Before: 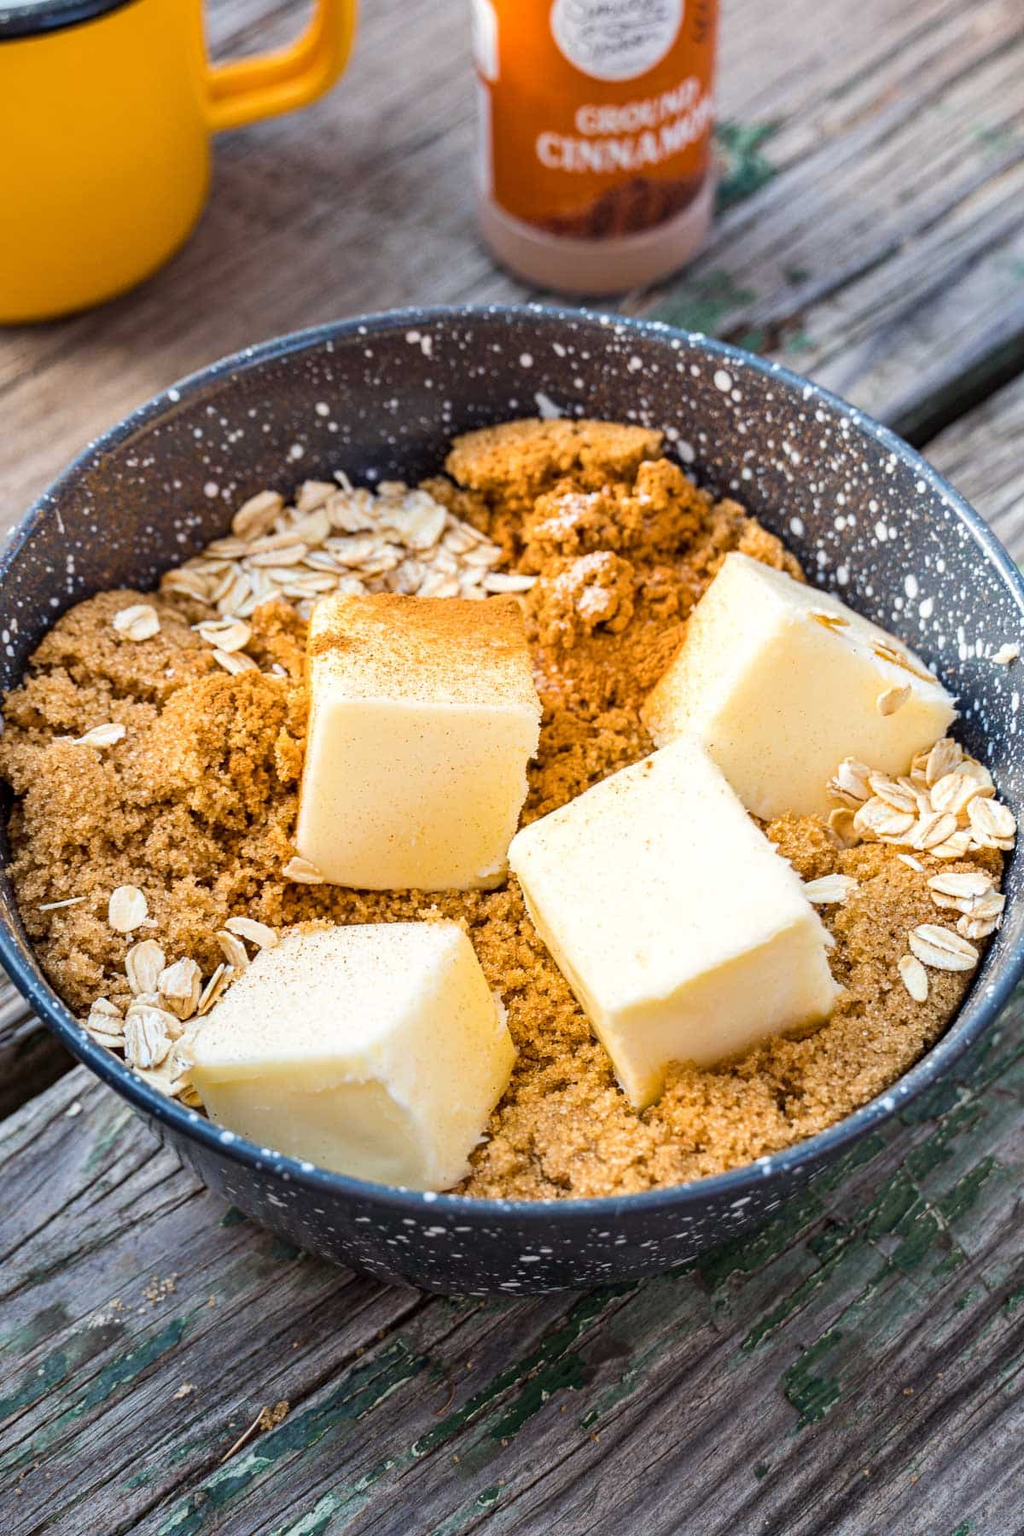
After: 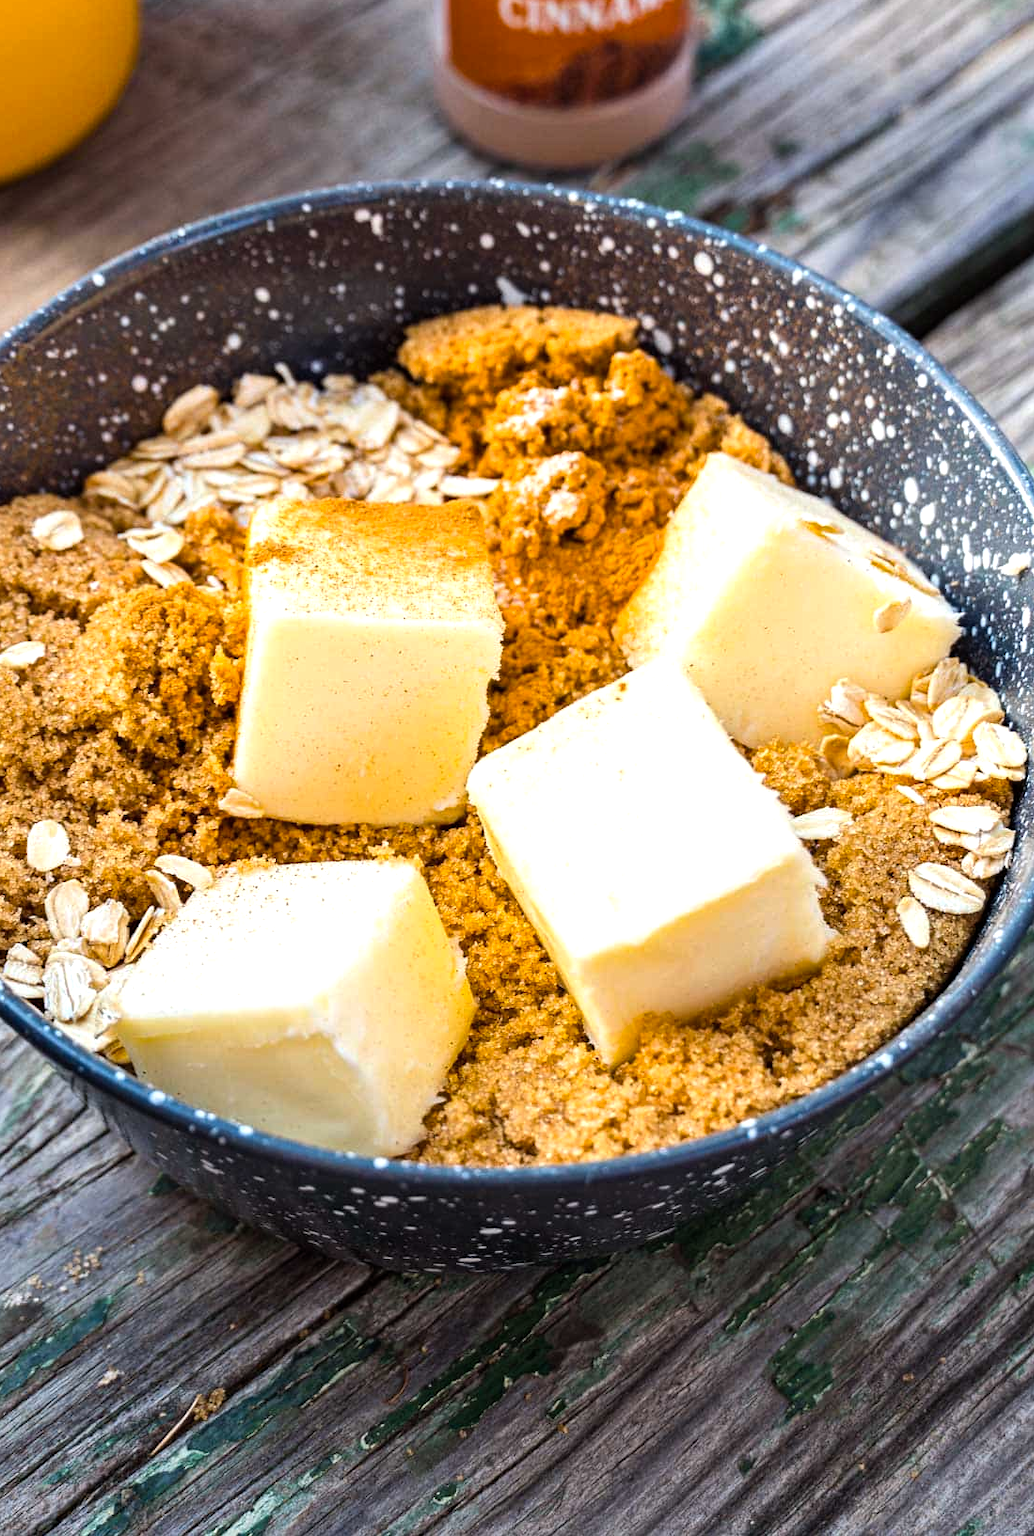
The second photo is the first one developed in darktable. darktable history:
color balance rgb: linear chroma grading › global chroma 10%, global vibrance 10%, contrast 15%, saturation formula JzAzBz (2021)
crop and rotate: left 8.262%, top 9.226%
